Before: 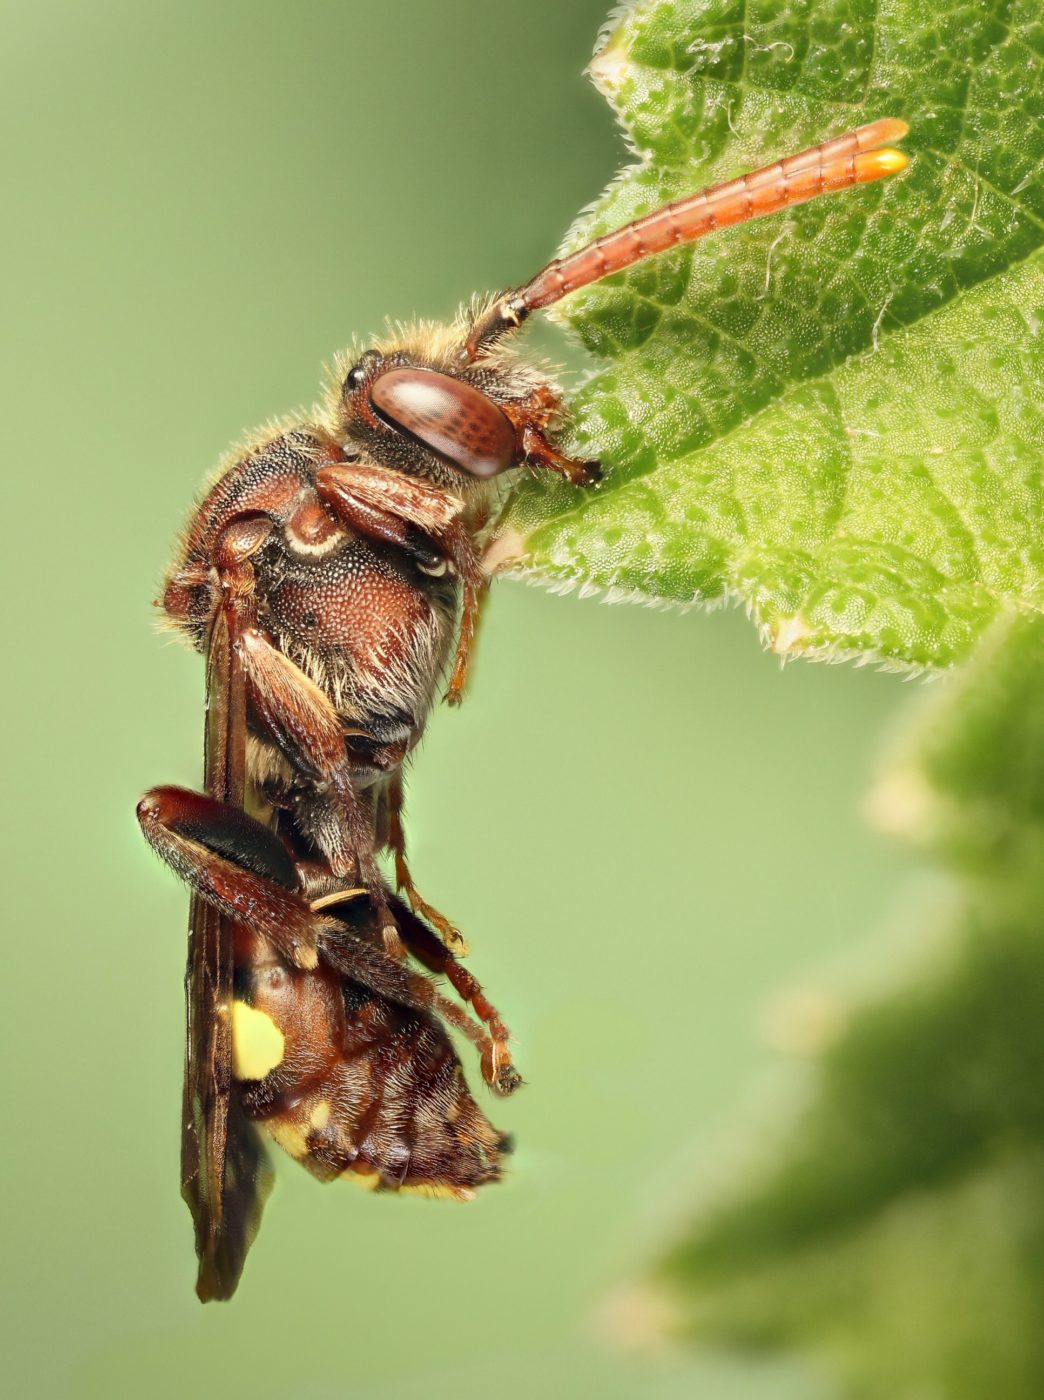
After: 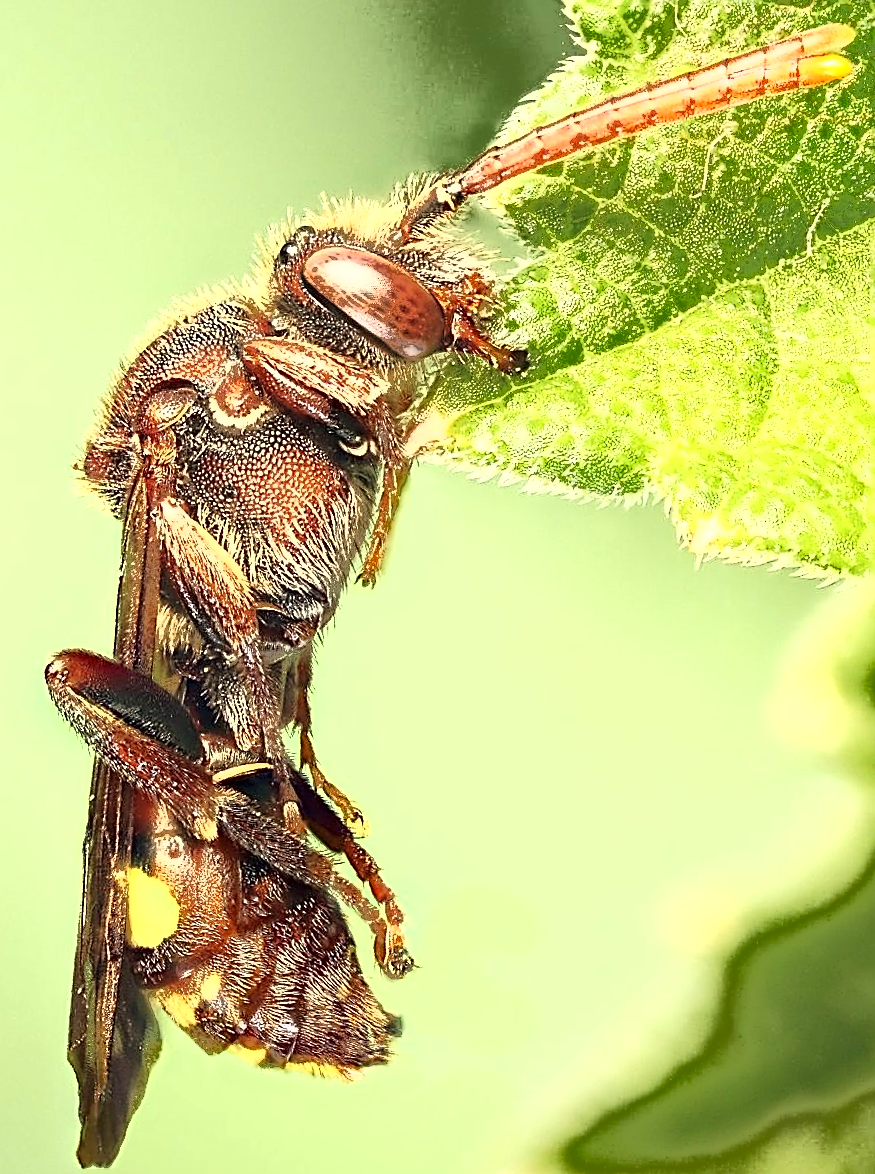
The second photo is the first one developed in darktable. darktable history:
exposure: black level correction 0, exposure 0.9 EV, compensate highlight preservation false
crop and rotate: angle -3.27°, left 5.211%, top 5.211%, right 4.607%, bottom 4.607%
sharpen: amount 2
fill light: exposure -0.73 EV, center 0.69, width 2.2
